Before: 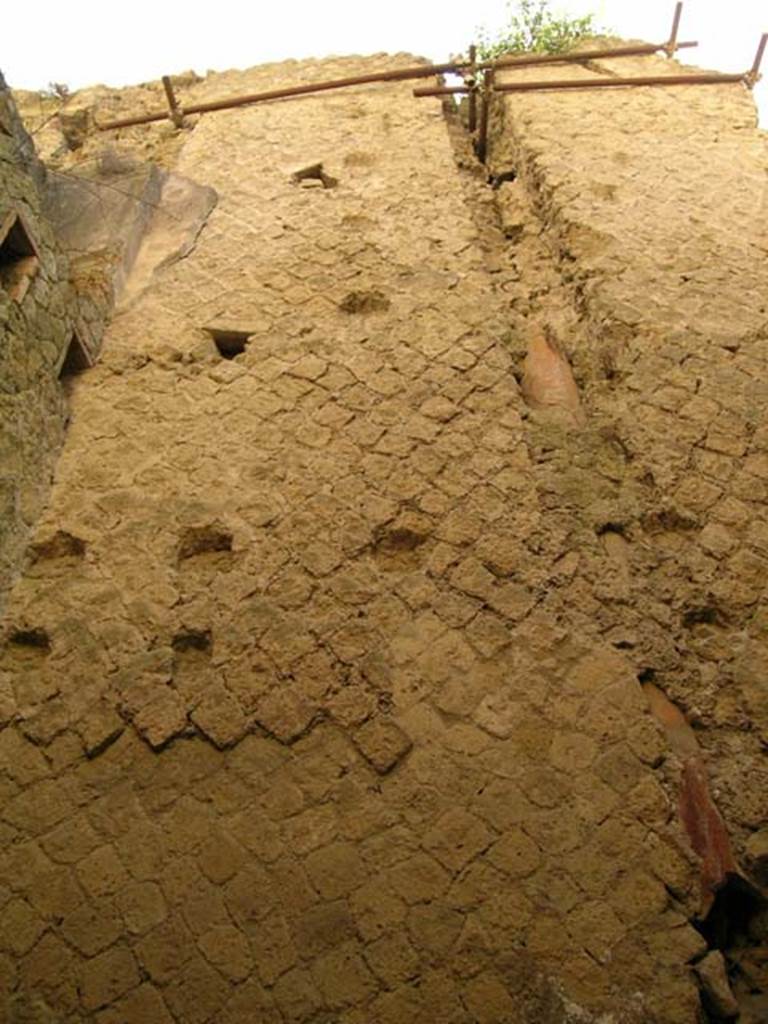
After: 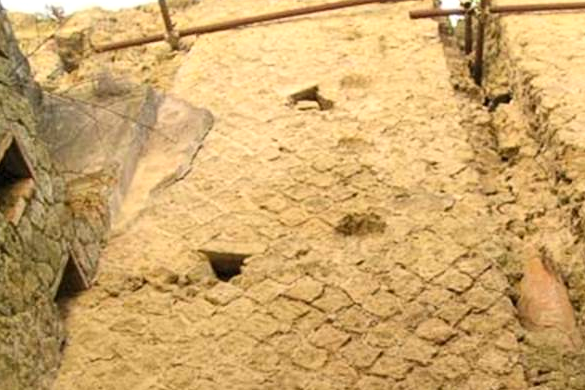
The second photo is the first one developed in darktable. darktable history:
local contrast: highlights 100%, shadows 100%, detail 120%, midtone range 0.2
contrast brightness saturation: contrast 0.2, brightness 0.15, saturation 0.14
crop: left 0.579%, top 7.627%, right 23.167%, bottom 54.275%
